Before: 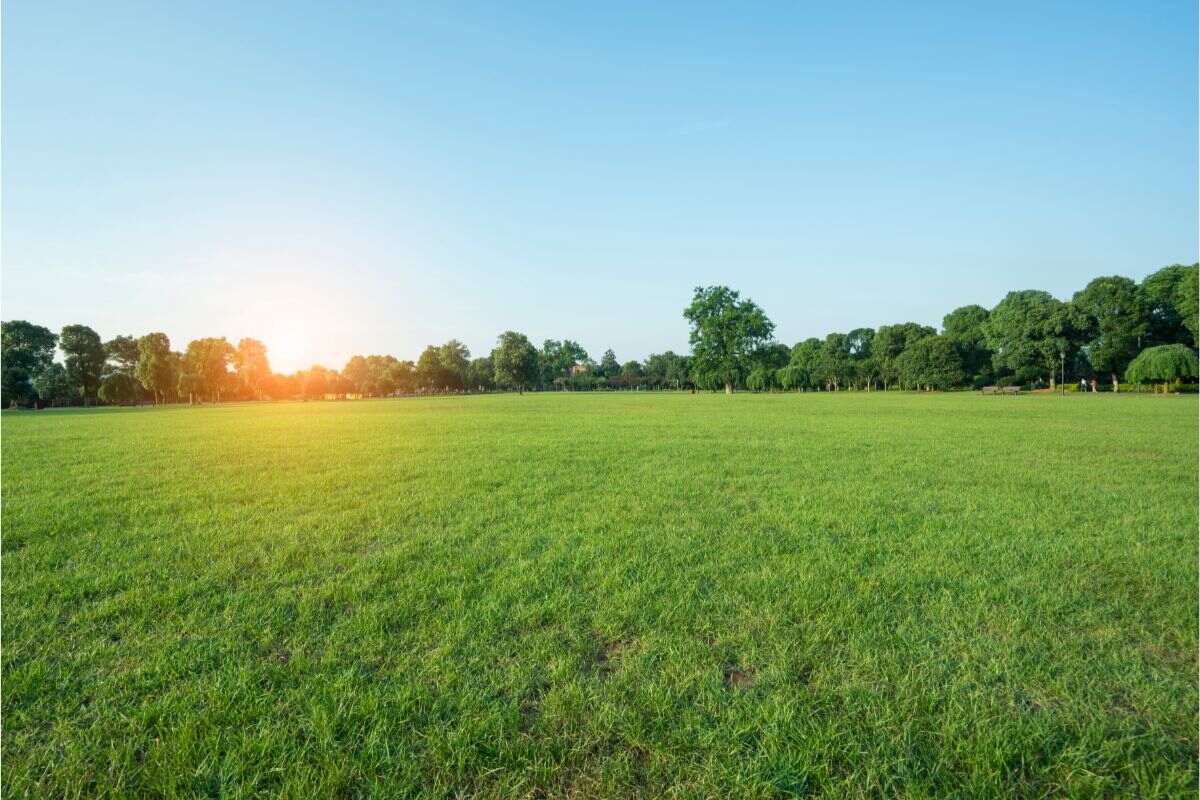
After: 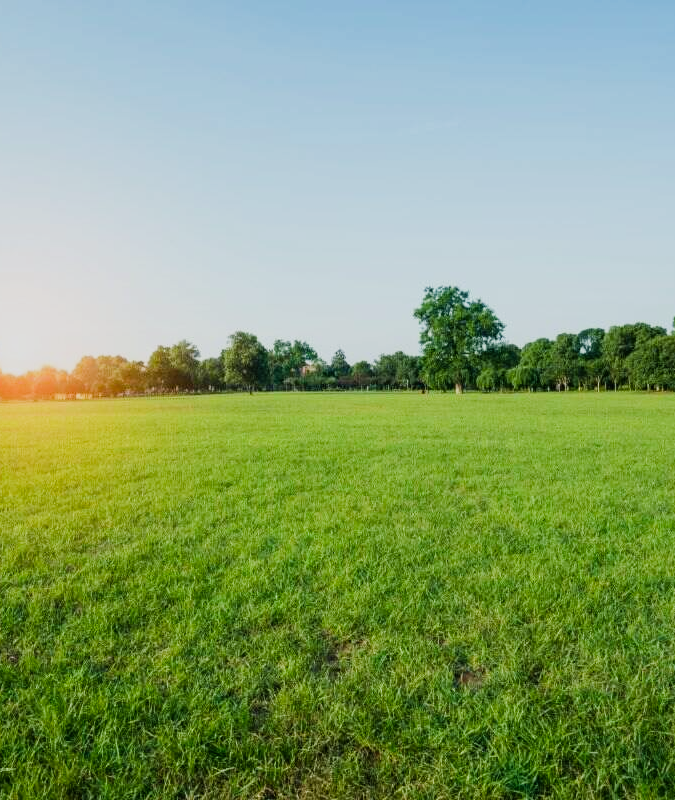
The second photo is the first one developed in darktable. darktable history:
crop and rotate: left 22.516%, right 21.234%
sigmoid: on, module defaults
